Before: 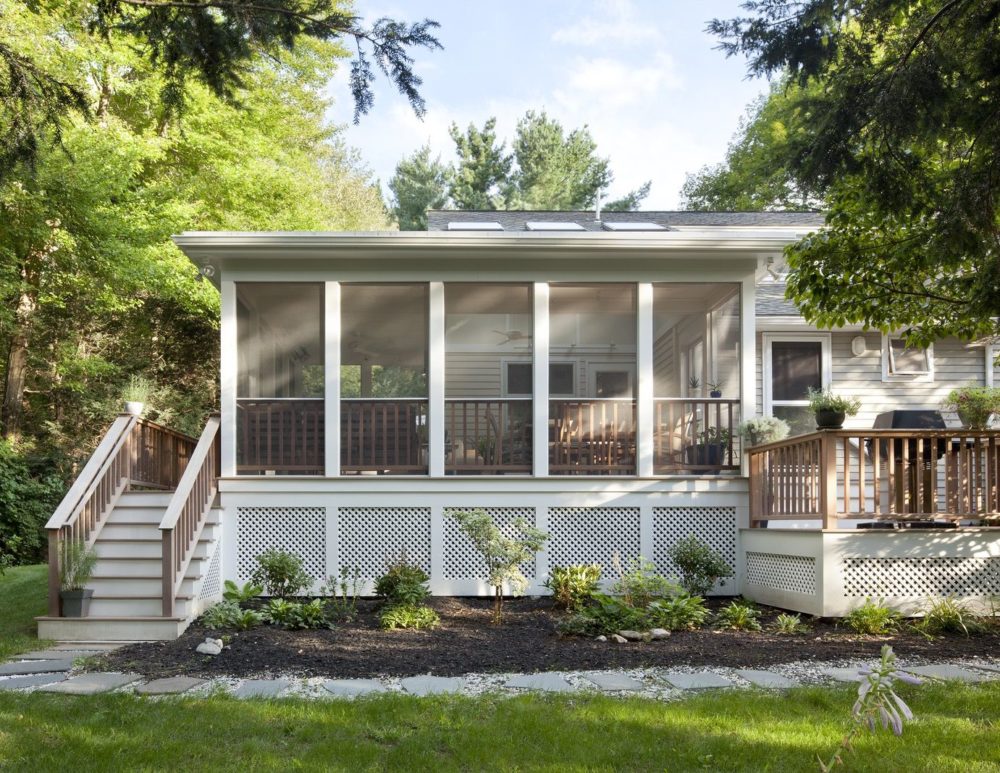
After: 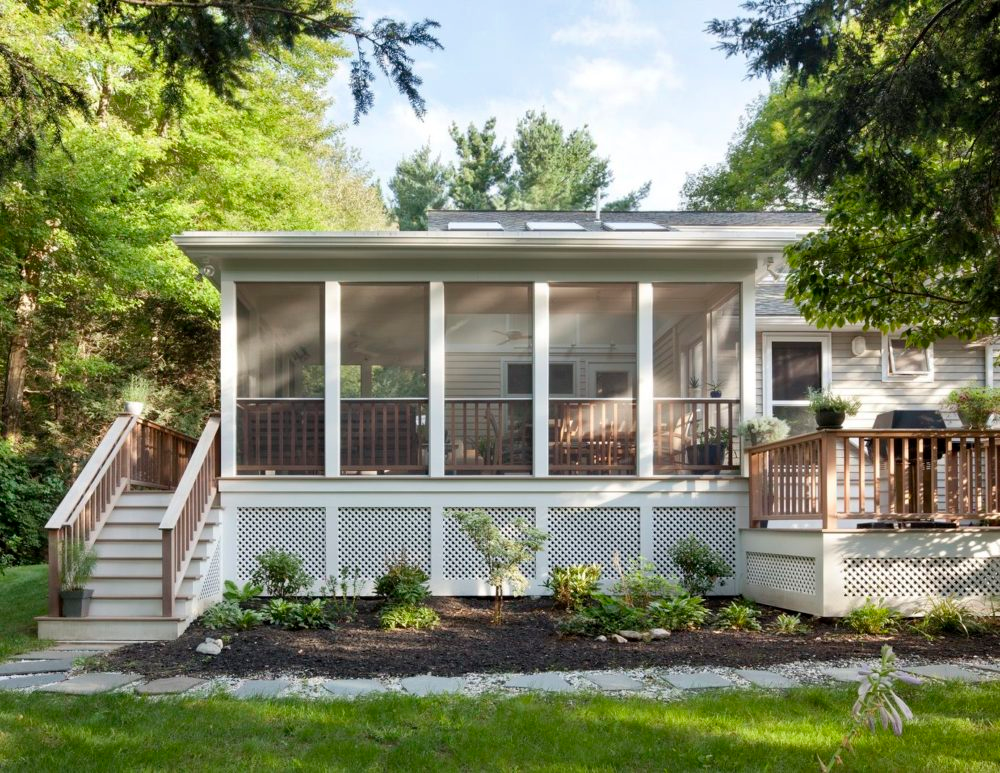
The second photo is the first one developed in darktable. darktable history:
shadows and highlights: shadows 32.4, highlights -31.41, soften with gaussian
